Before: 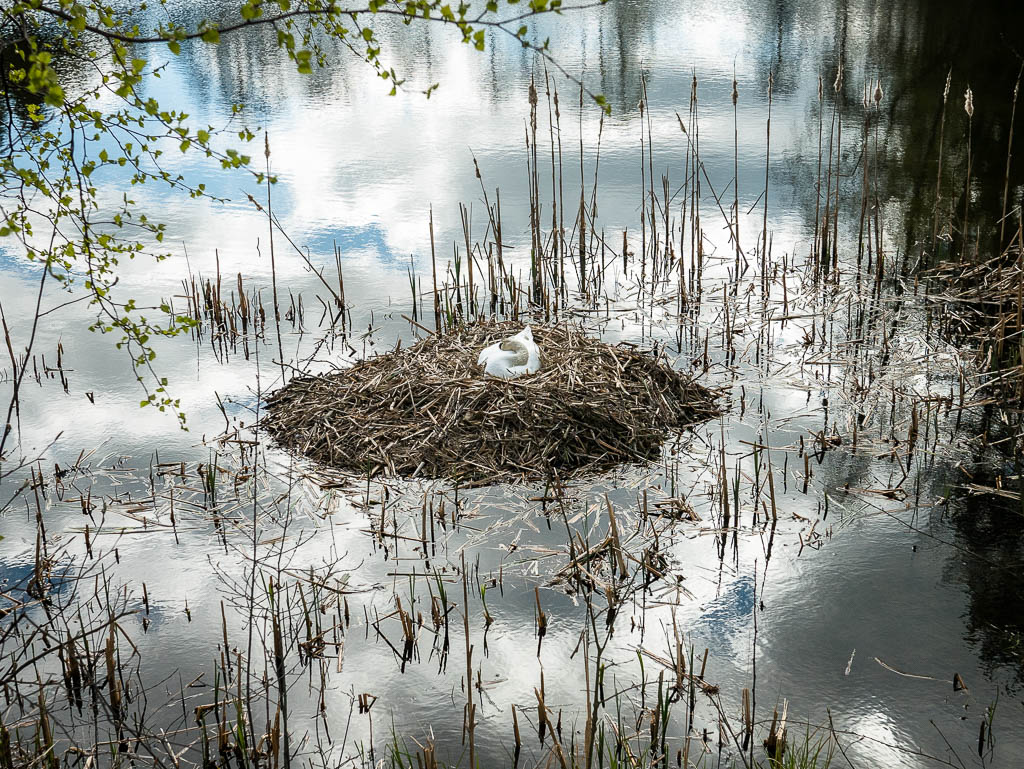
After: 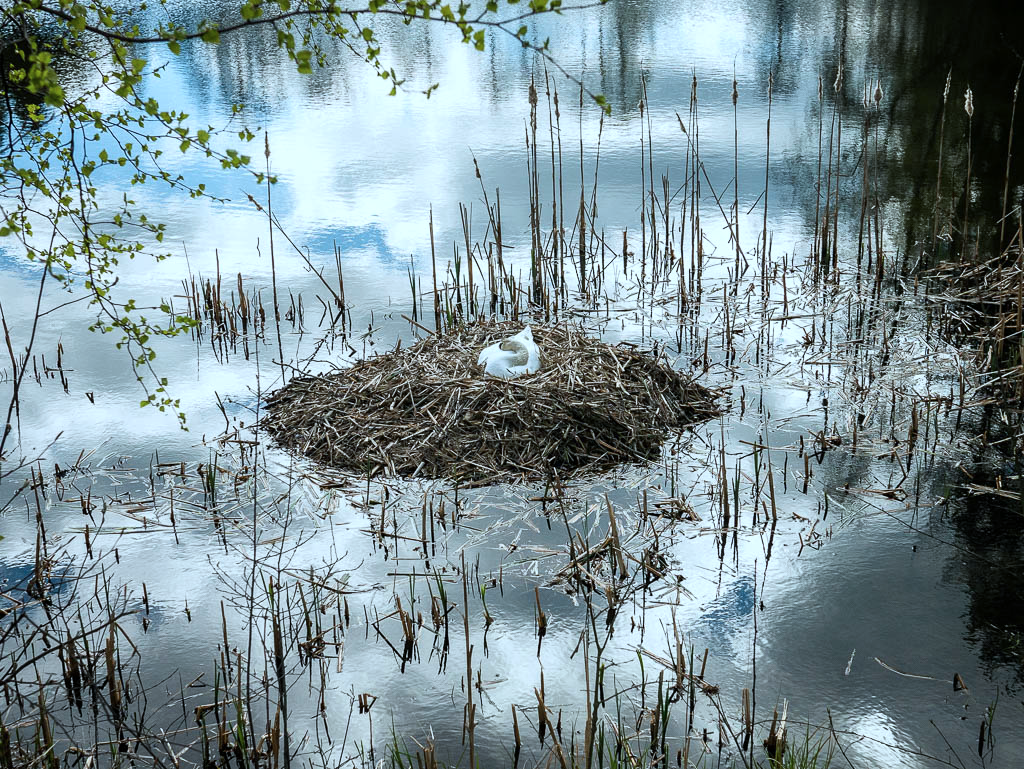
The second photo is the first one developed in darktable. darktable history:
color calibration: illuminant F (fluorescent), F source F9 (Cool White Deluxe 4150 K) – high CRI, x 0.374, y 0.373, temperature 4158.34 K
levels: mode automatic, gray 50.8%
